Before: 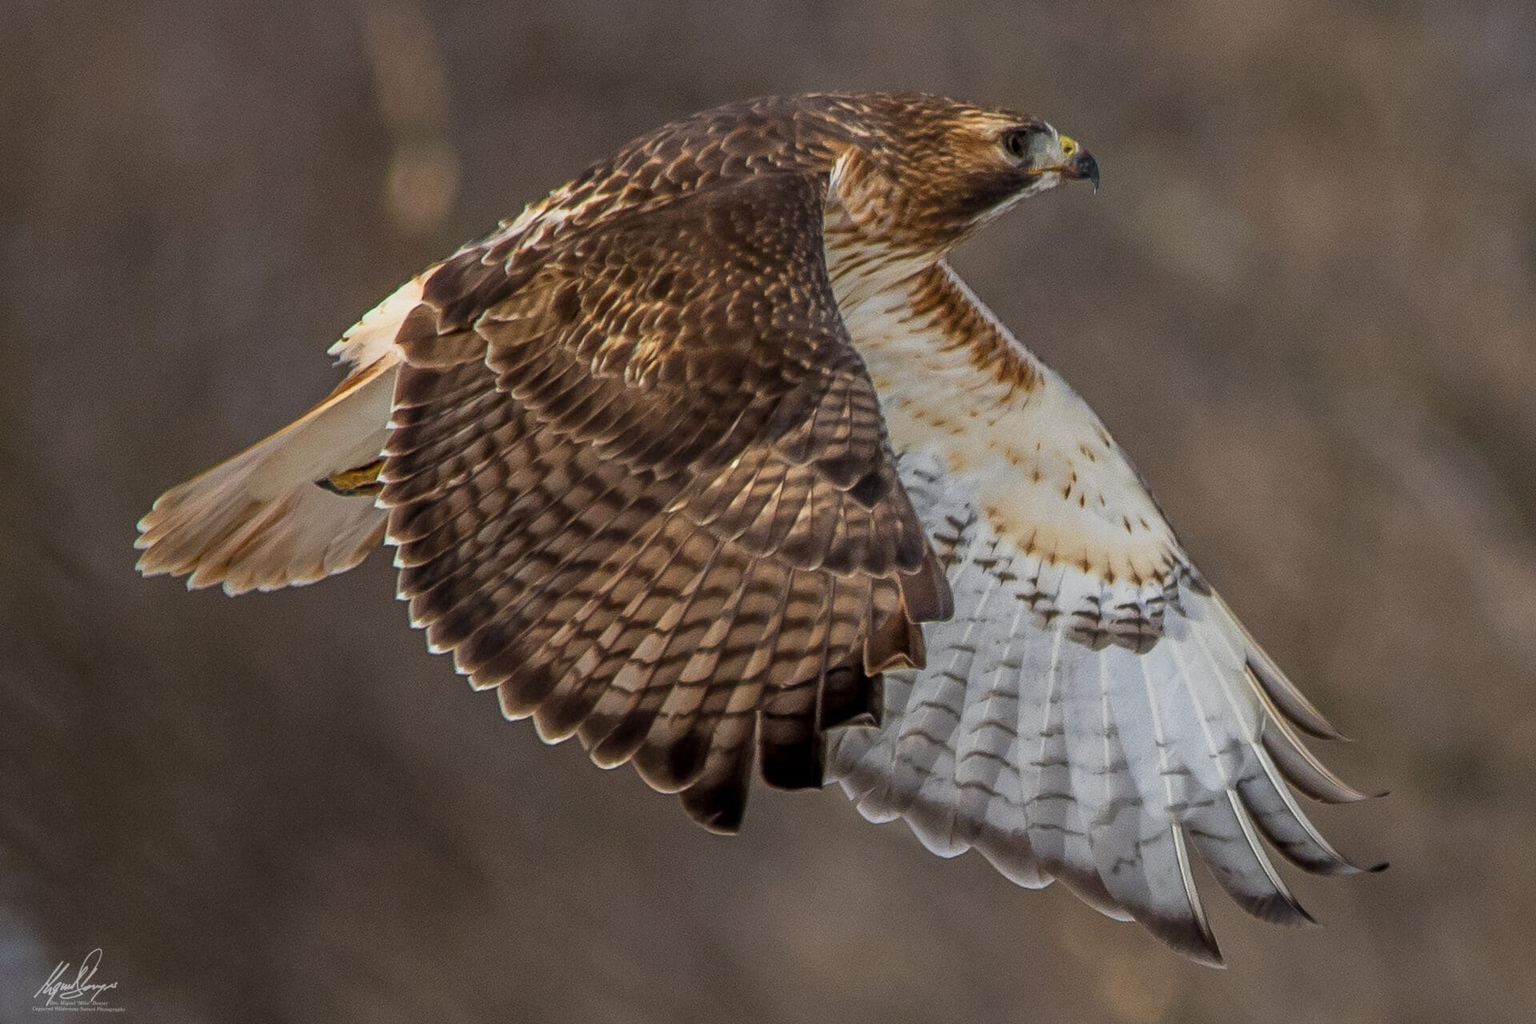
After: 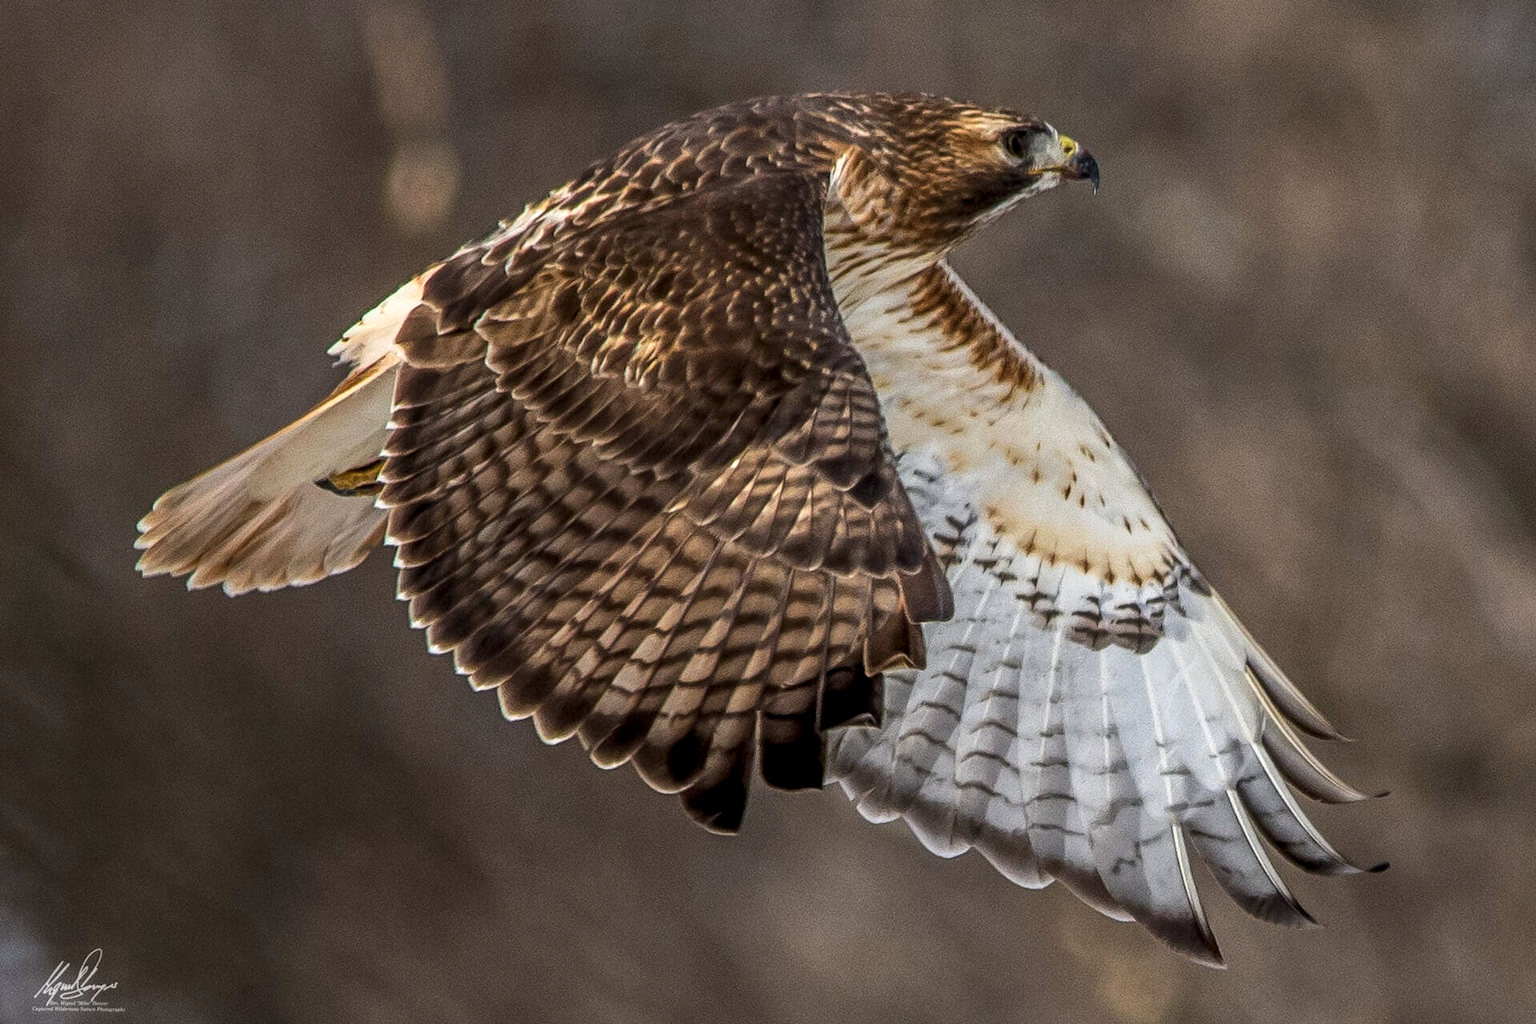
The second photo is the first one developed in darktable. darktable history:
tone equalizer: -8 EV -0.44 EV, -7 EV -0.38 EV, -6 EV -0.298 EV, -5 EV -0.241 EV, -3 EV 0.227 EV, -2 EV 0.327 EV, -1 EV 0.408 EV, +0 EV 0.39 EV, edges refinement/feathering 500, mask exposure compensation -1.57 EV, preserve details no
local contrast: on, module defaults
